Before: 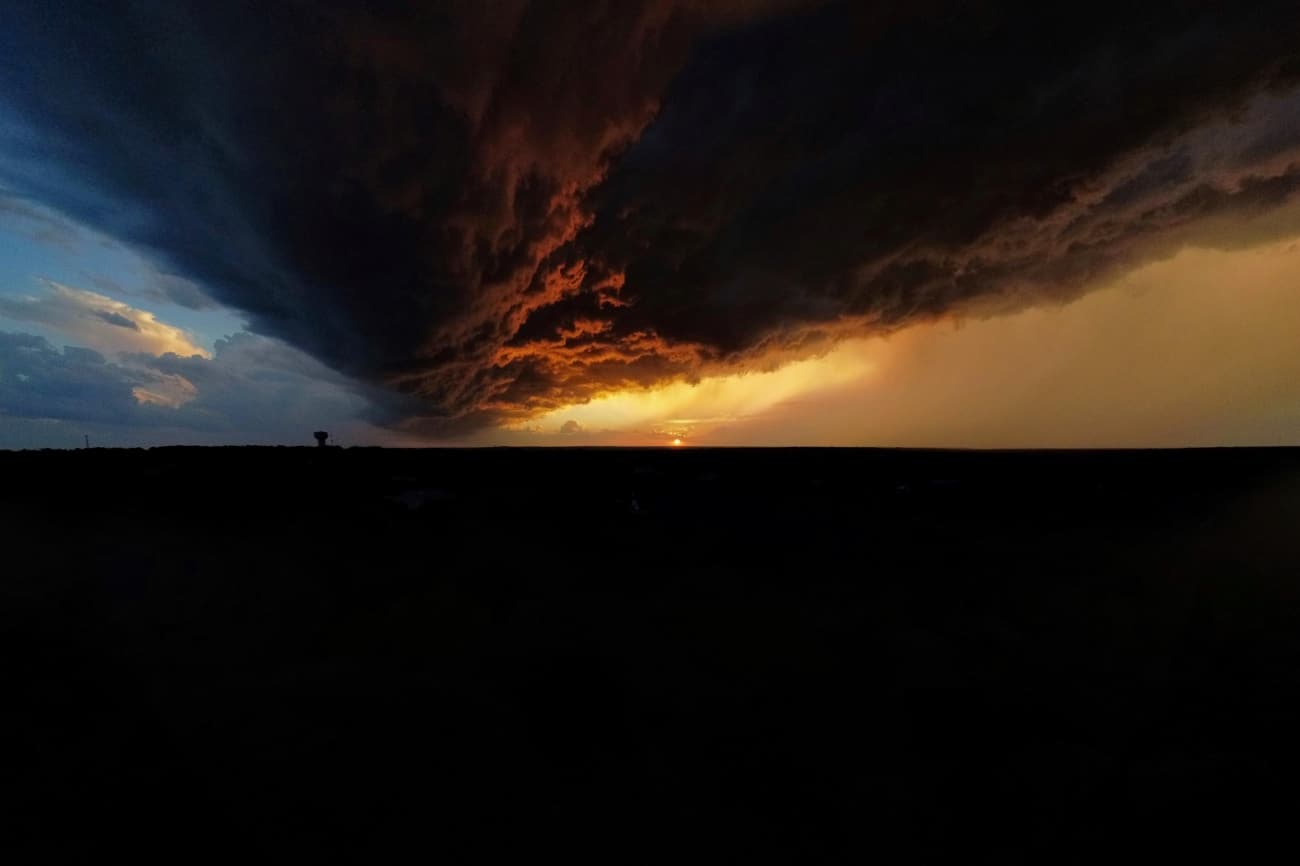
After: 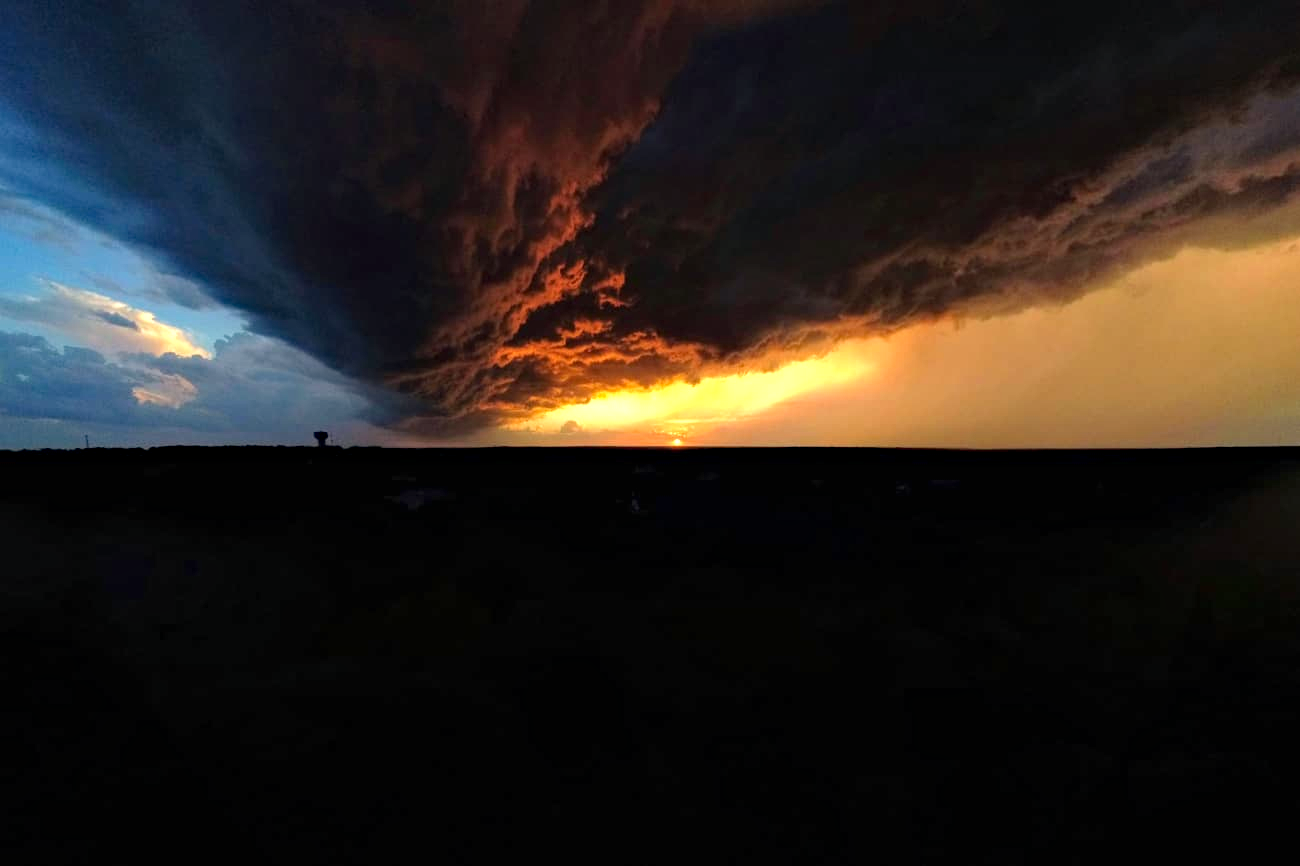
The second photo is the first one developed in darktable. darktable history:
exposure: black level correction 0, exposure 1 EV, compensate highlight preservation false
haze removal: compatibility mode true, adaptive false
